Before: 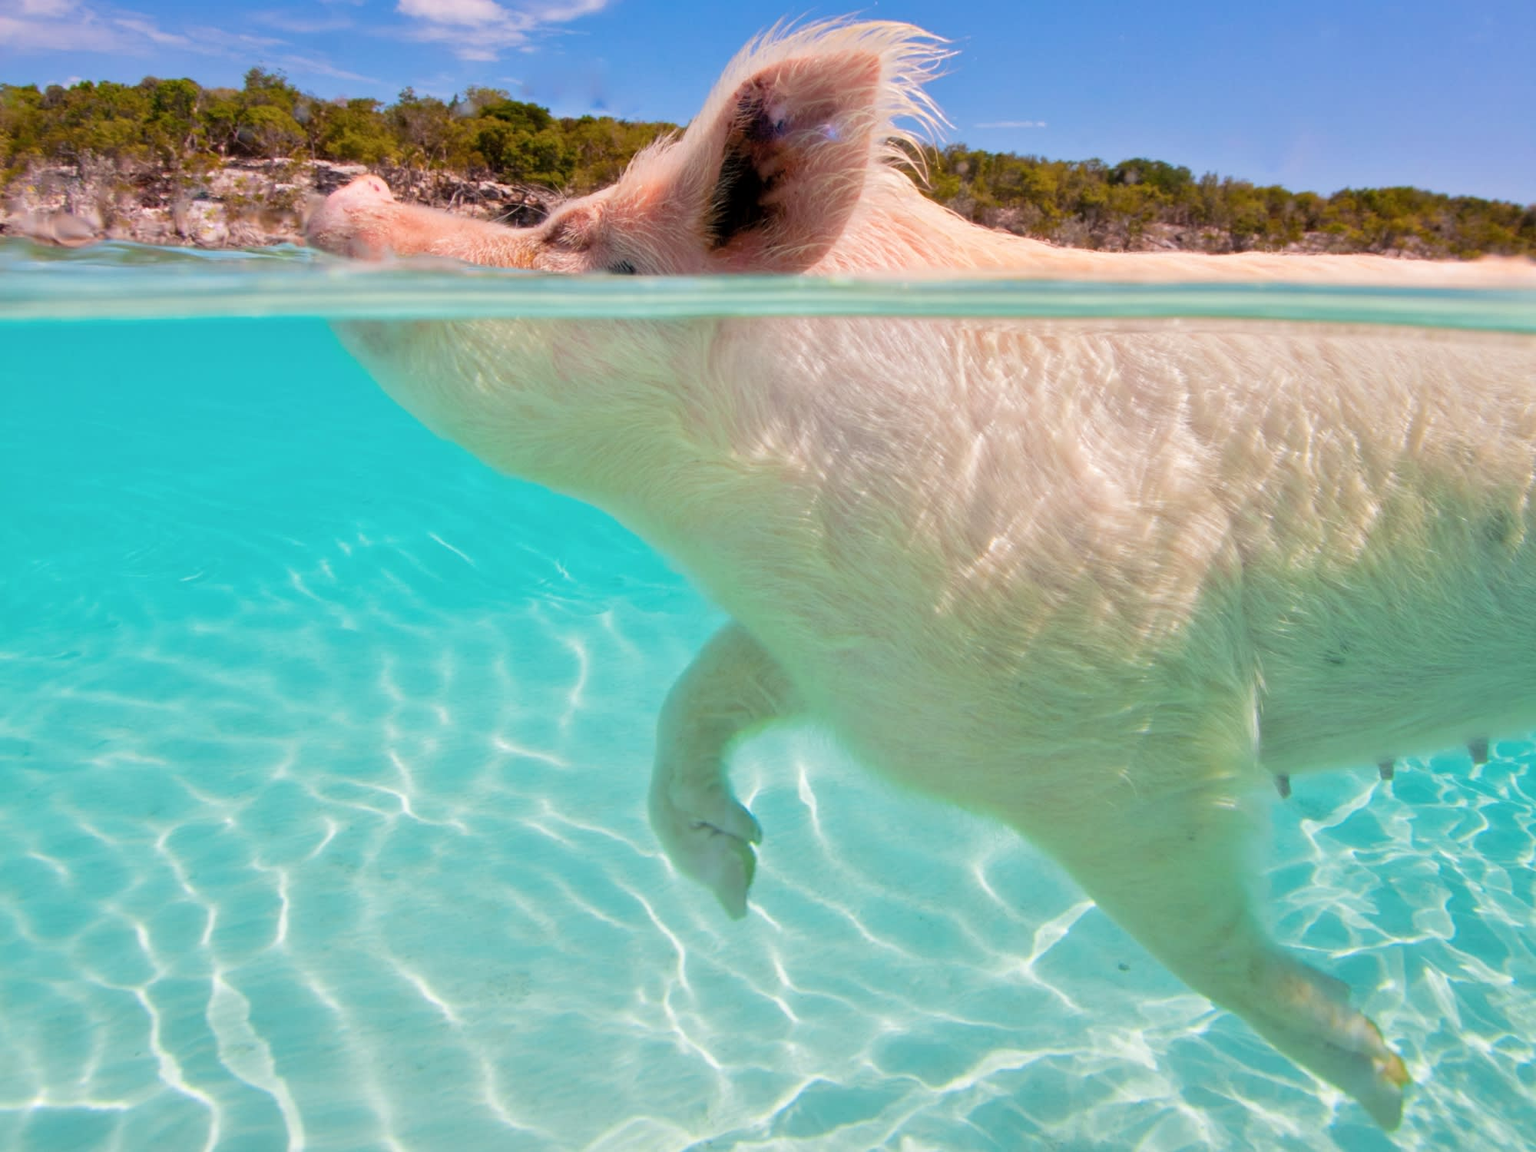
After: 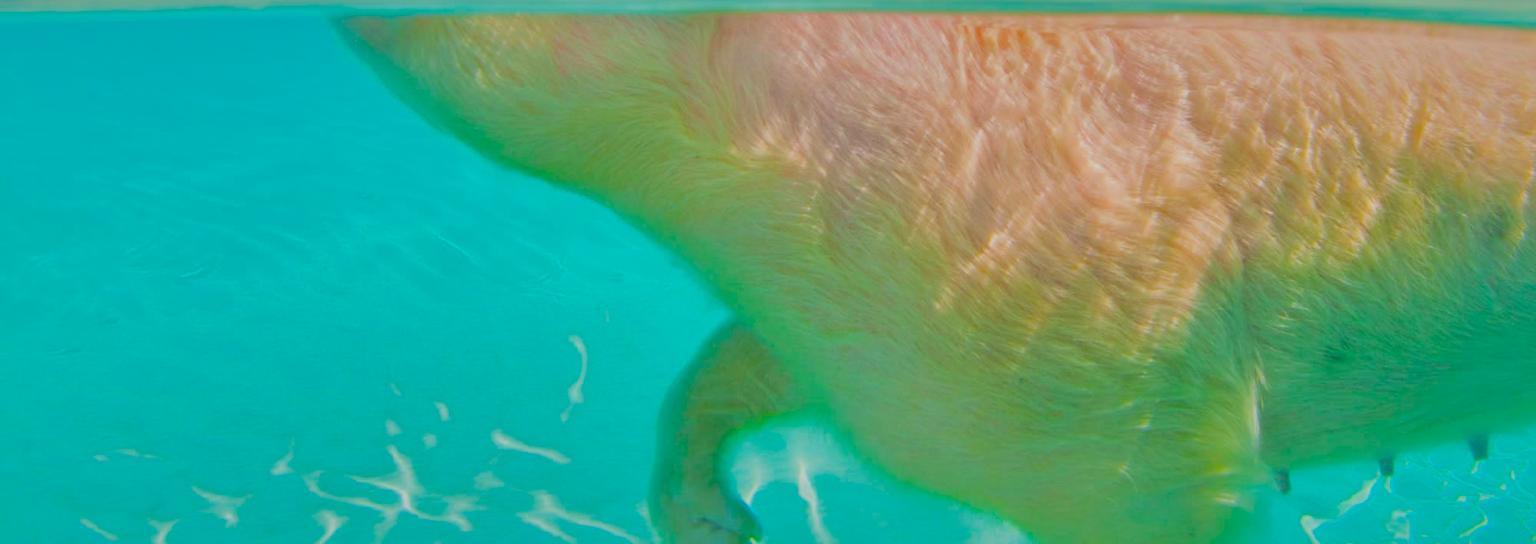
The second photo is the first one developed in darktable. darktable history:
crop and rotate: top 26.445%, bottom 26.276%
filmic rgb: middle gray luminance 18.21%, black relative exposure -9.01 EV, white relative exposure 3.75 EV, target black luminance 0%, hardness 4.93, latitude 67.66%, contrast 0.938, highlights saturation mix 20.74%, shadows ↔ highlights balance 20.74%, color science v6 (2022)
shadows and highlights: highlights -59.9
color balance rgb: shadows lift › chroma 0.935%, shadows lift › hue 113.83°, perceptual saturation grading › global saturation 99.371%
